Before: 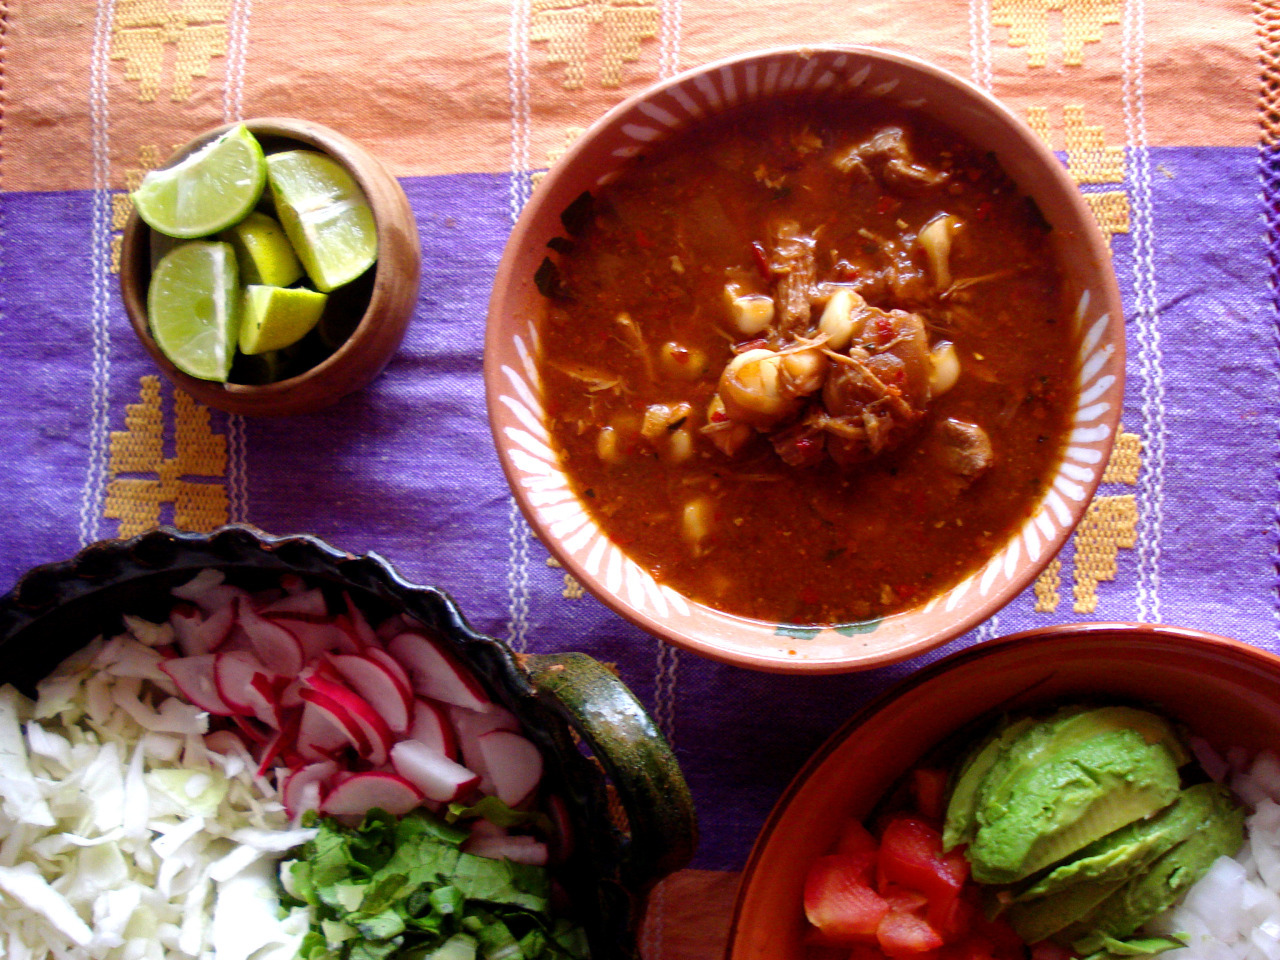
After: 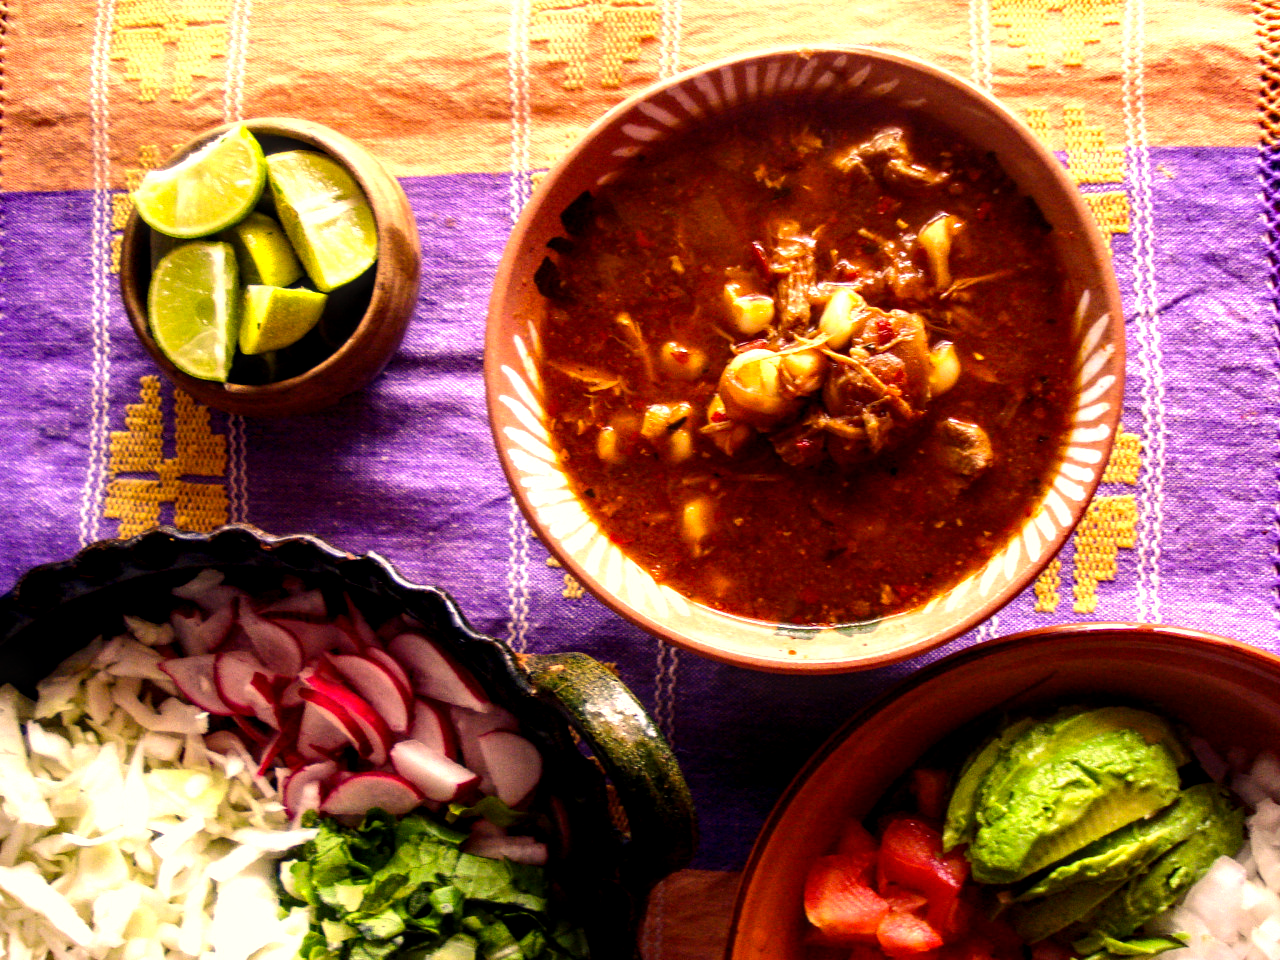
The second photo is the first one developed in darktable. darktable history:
contrast brightness saturation: contrast -0.02, brightness -0.01, saturation 0.03
tone equalizer: -8 EV -0.75 EV, -7 EV -0.7 EV, -6 EV -0.6 EV, -5 EV -0.4 EV, -3 EV 0.4 EV, -2 EV 0.6 EV, -1 EV 0.7 EV, +0 EV 0.75 EV, edges refinement/feathering 500, mask exposure compensation -1.57 EV, preserve details no
color correction: highlights a* 15, highlights b* 31.55
local contrast: detail 150%
